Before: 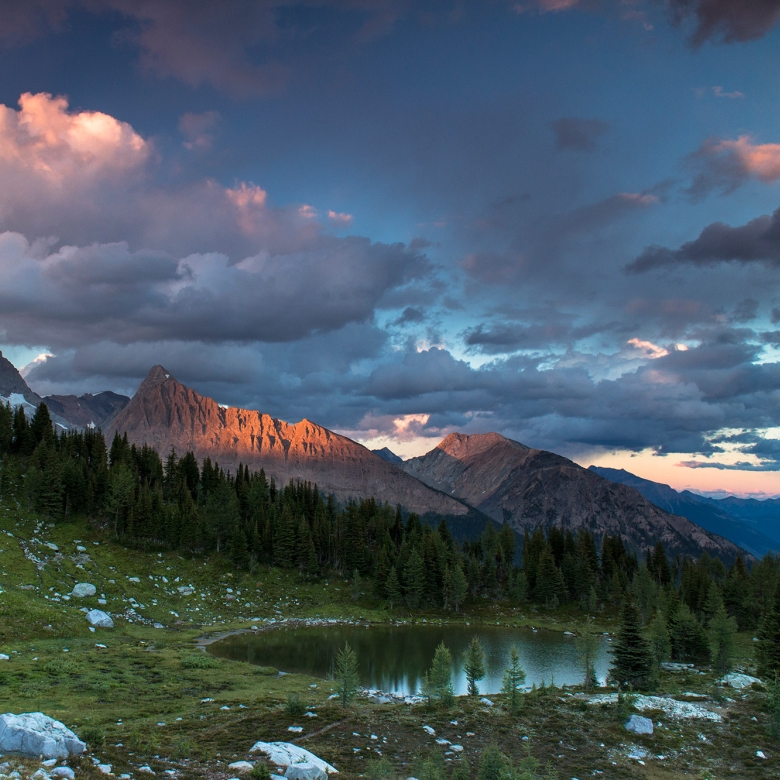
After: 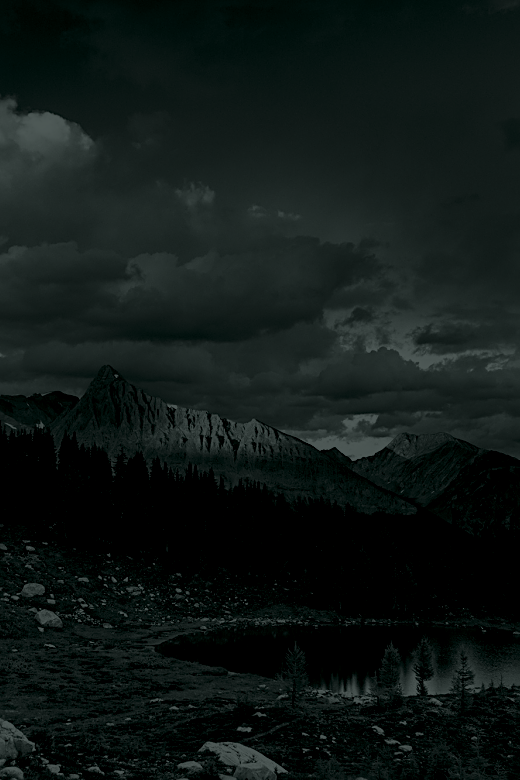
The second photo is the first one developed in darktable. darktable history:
velvia: on, module defaults
filmic rgb: black relative exposure -12.8 EV, white relative exposure 2.8 EV, threshold 3 EV, target black luminance 0%, hardness 8.54, latitude 70.41%, contrast 1.133, shadows ↔ highlights balance -0.395%, color science v4 (2020), enable highlight reconstruction true
crop and rotate: left 6.617%, right 26.717%
contrast brightness saturation: contrast -0.1, brightness 0.05, saturation 0.08
sharpen: on, module defaults
color balance rgb: shadows lift › luminance -20%, power › hue 72.24°, highlights gain › luminance 15%, global offset › hue 171.6°, perceptual saturation grading › highlights -30%, perceptual saturation grading › shadows 20%, global vibrance 30%, contrast 10%
colorize: hue 90°, saturation 19%, lightness 1.59%, version 1
